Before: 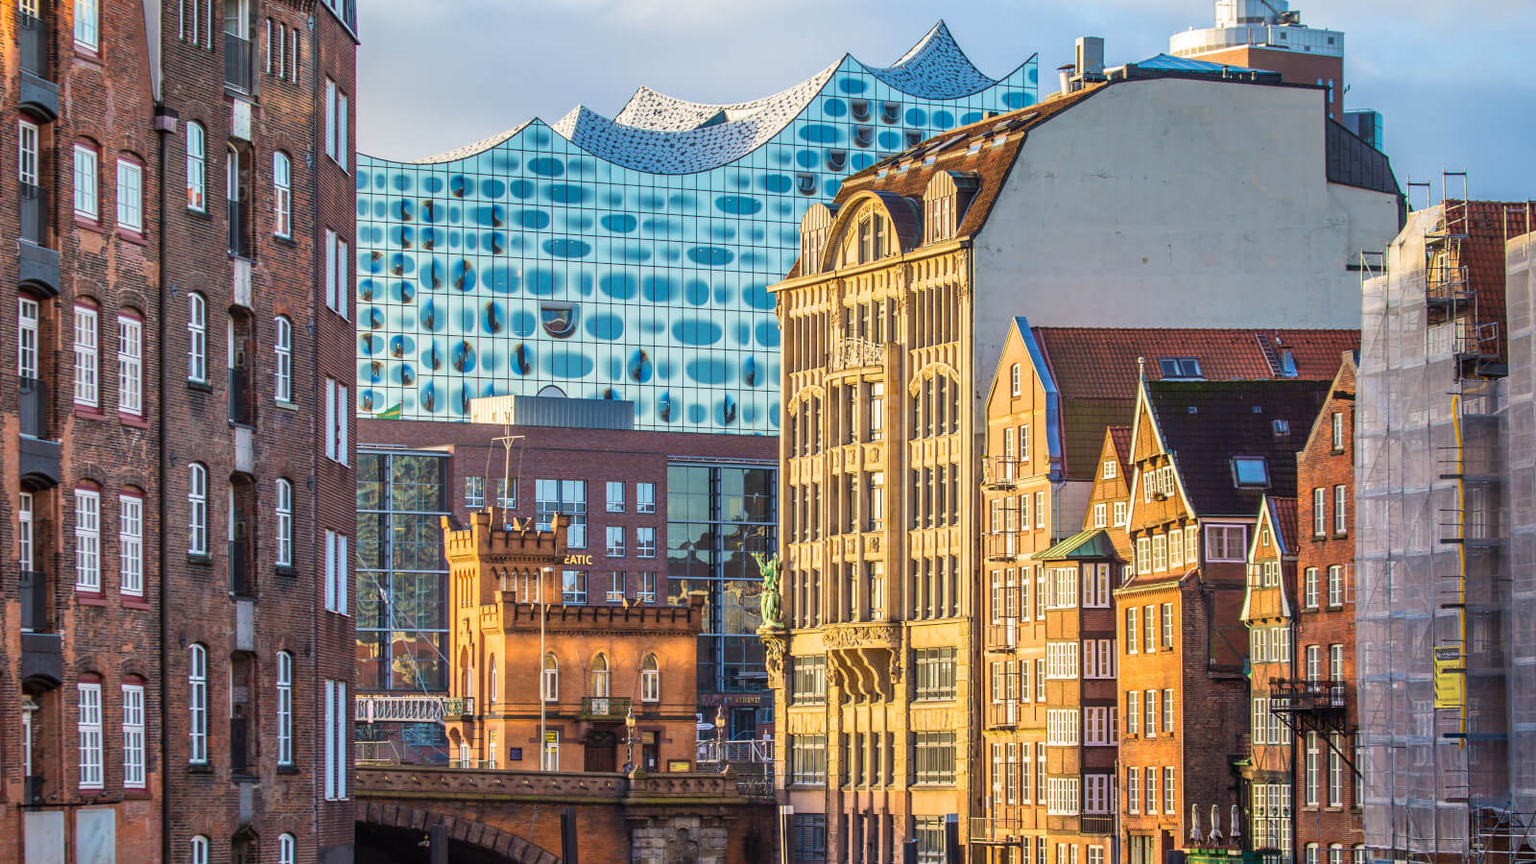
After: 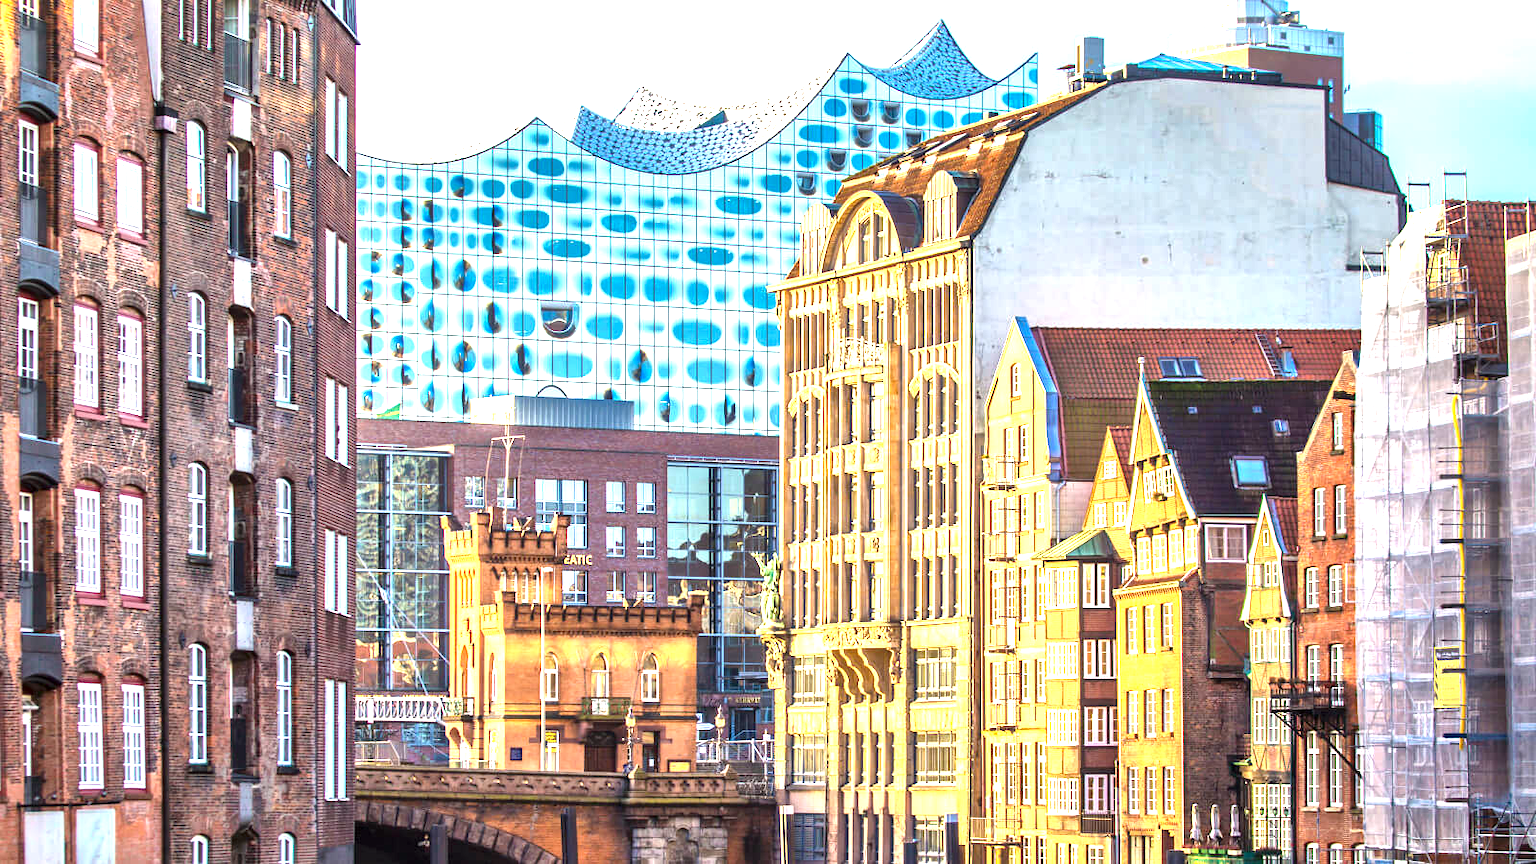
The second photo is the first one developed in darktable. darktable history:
exposure: black level correction 0, exposure 1.45 EV, compensate exposure bias true, compensate highlight preservation false
local contrast: mode bilateral grid, contrast 20, coarseness 50, detail 179%, midtone range 0.2
